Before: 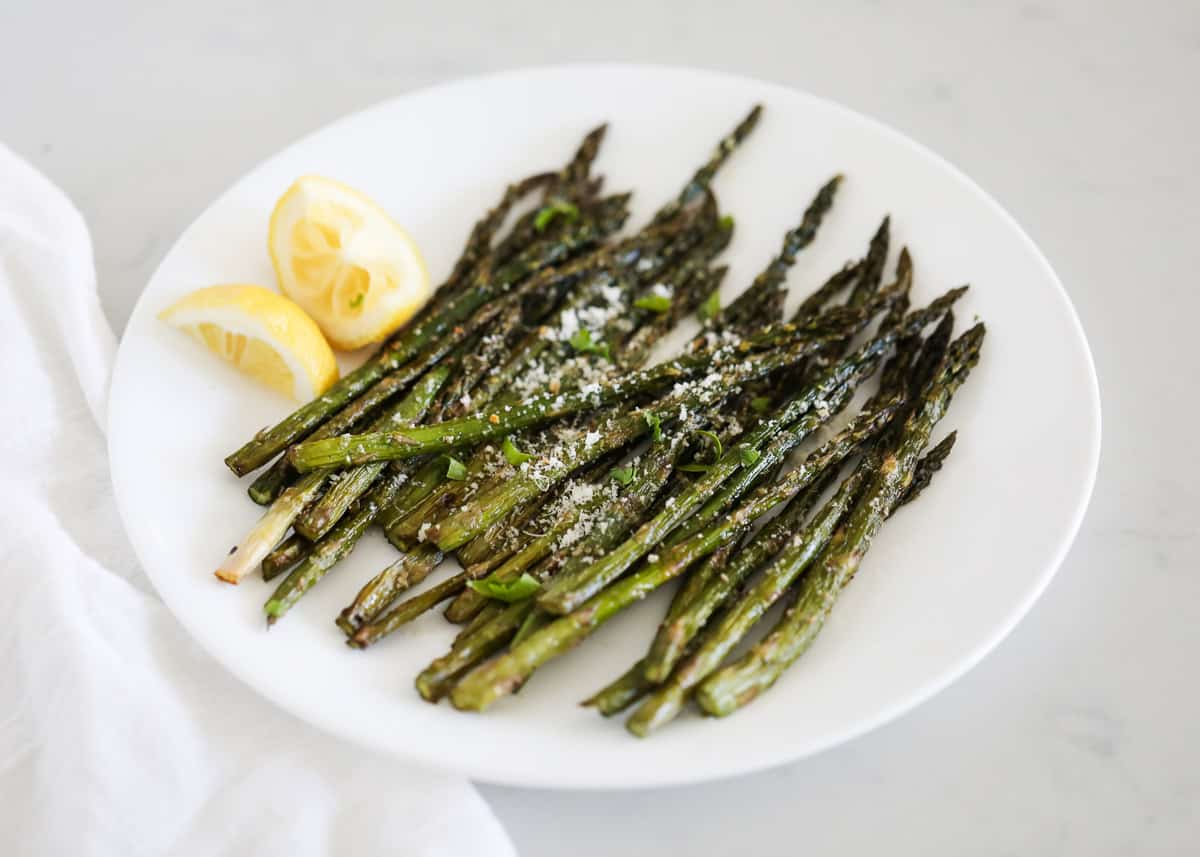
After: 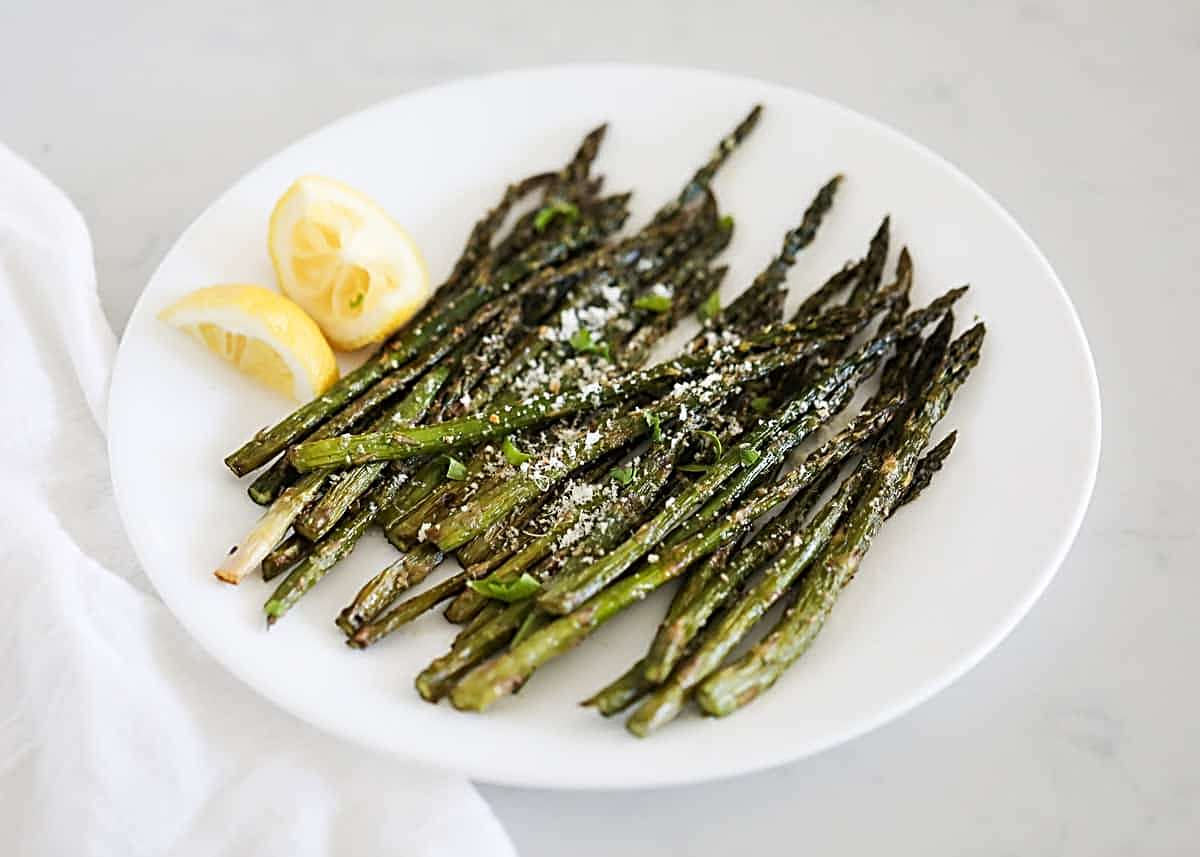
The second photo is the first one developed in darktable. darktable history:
sharpen: radius 2.646, amount 0.677
